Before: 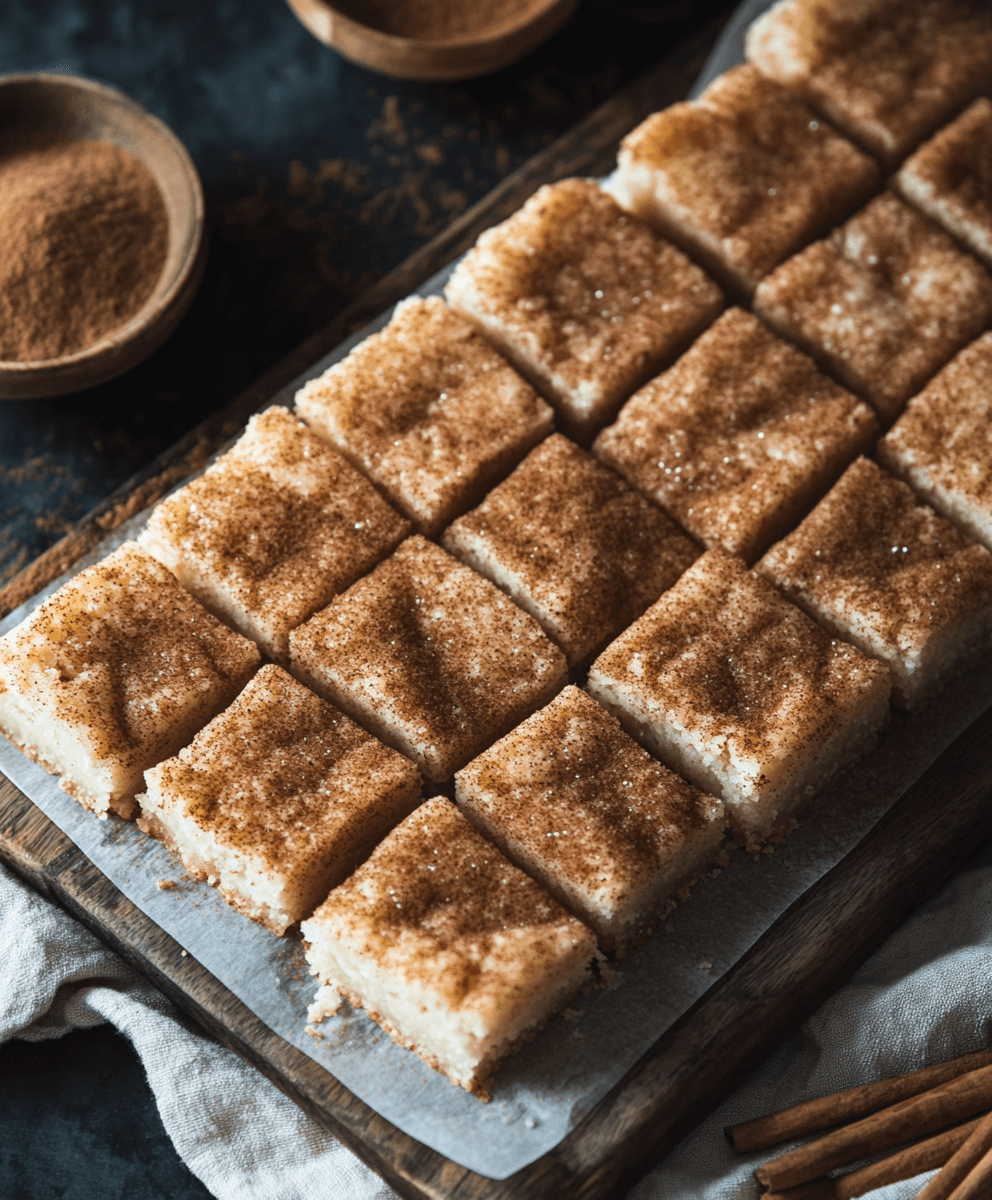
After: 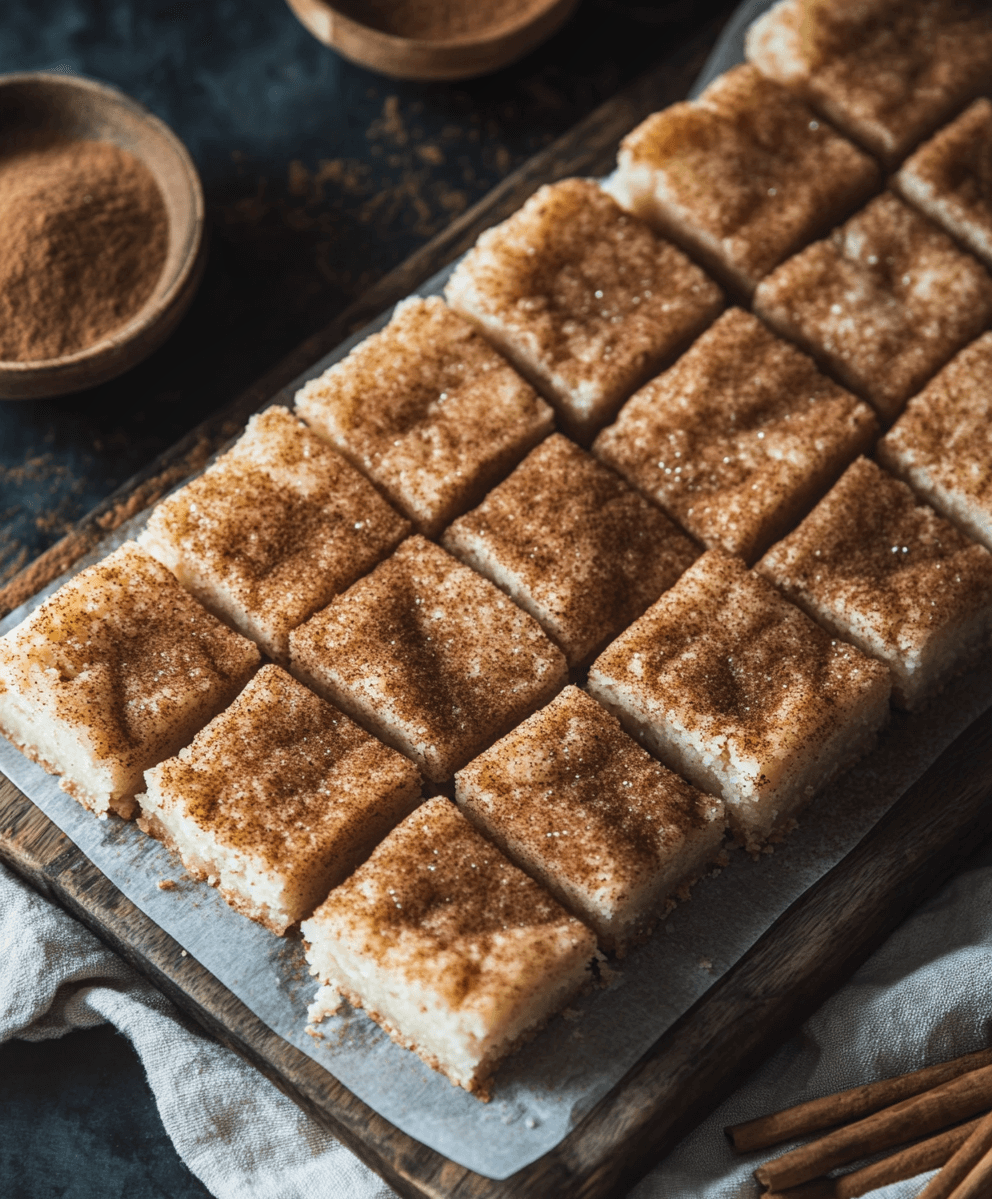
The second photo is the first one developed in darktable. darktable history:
crop: bottom 0.062%
local contrast: detail 110%
